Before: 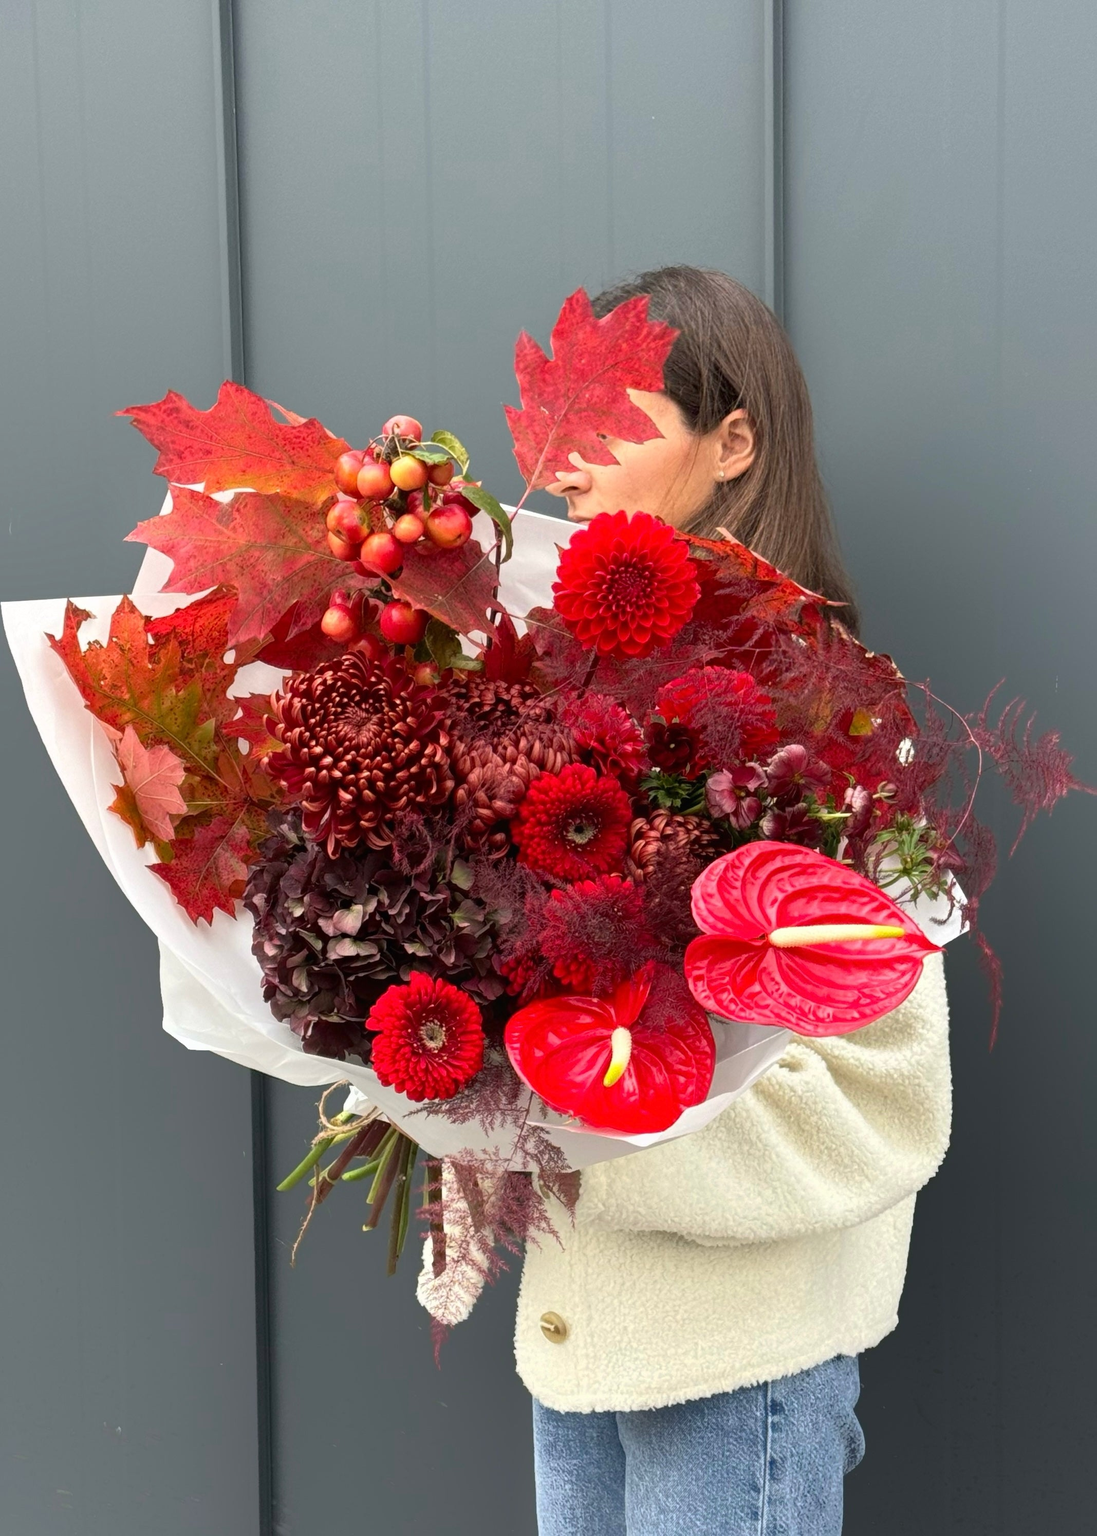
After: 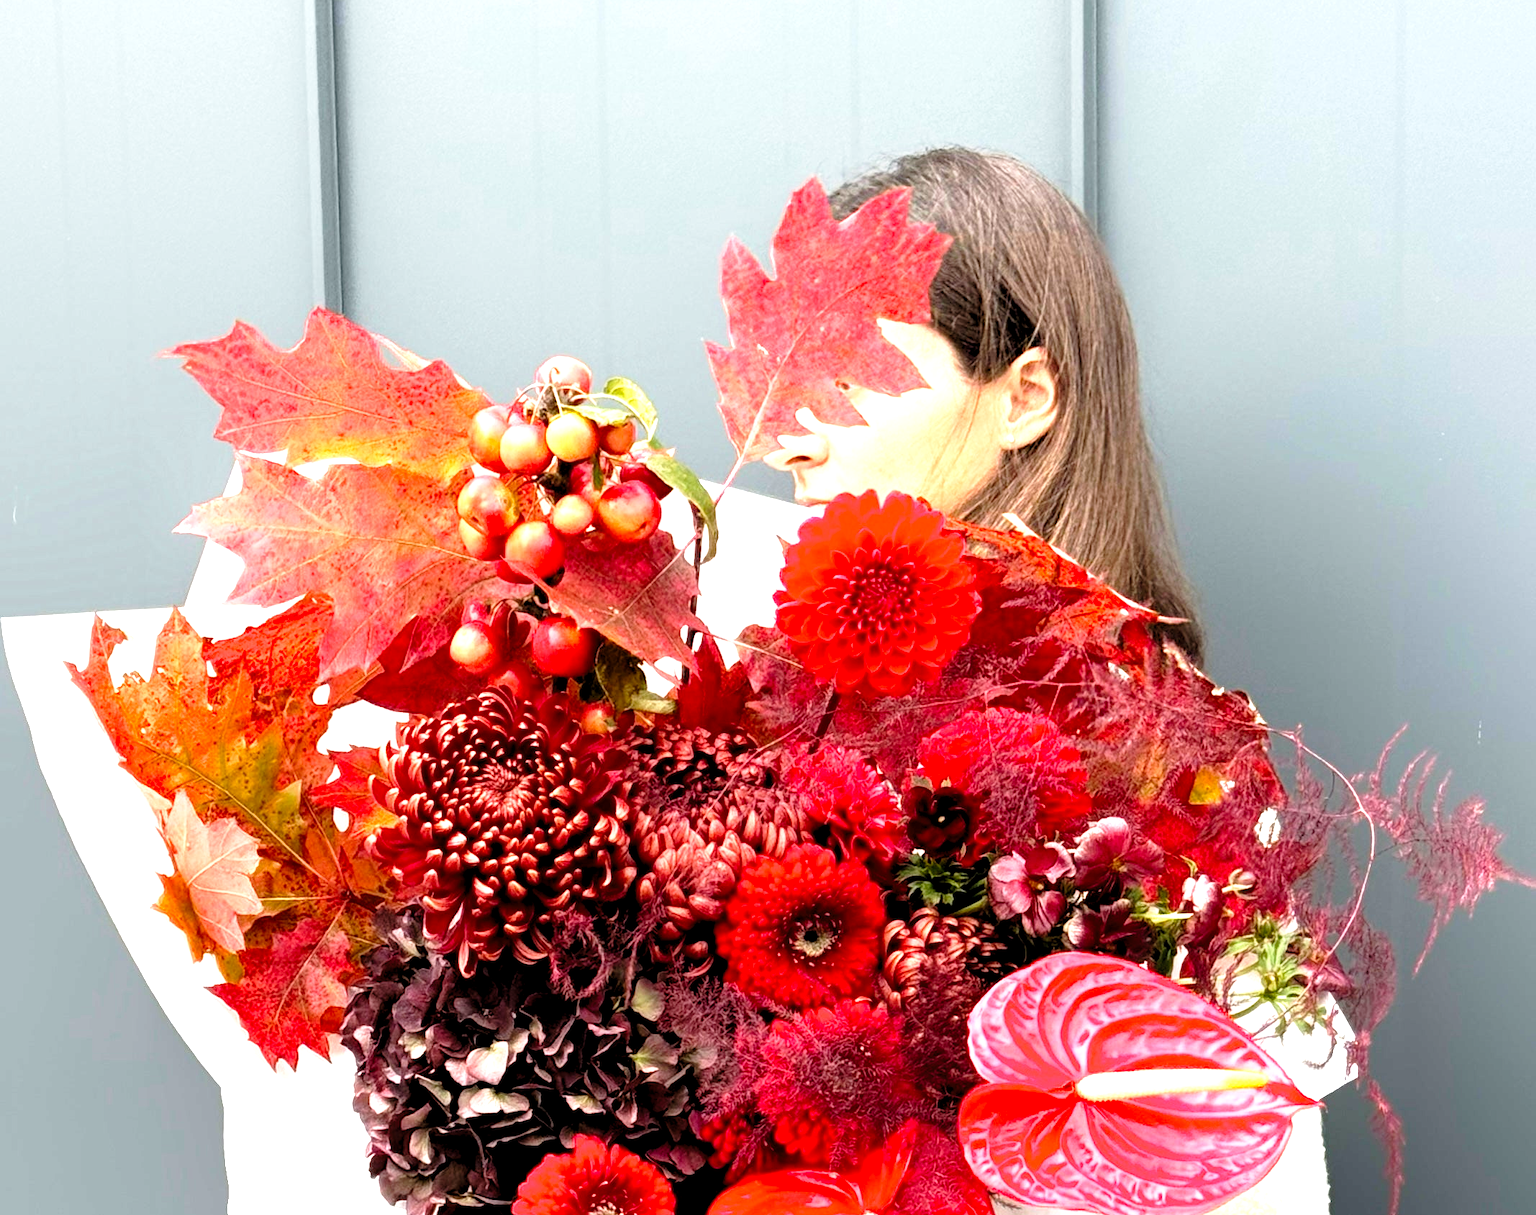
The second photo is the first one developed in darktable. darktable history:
levels: white 99.96%, levels [0.055, 0.477, 0.9]
crop and rotate: top 10.504%, bottom 32.972%
base curve: curves: ch0 [(0, 0) (0.012, 0.01) (0.073, 0.168) (0.31, 0.711) (0.645, 0.957) (1, 1)], preserve colors none
